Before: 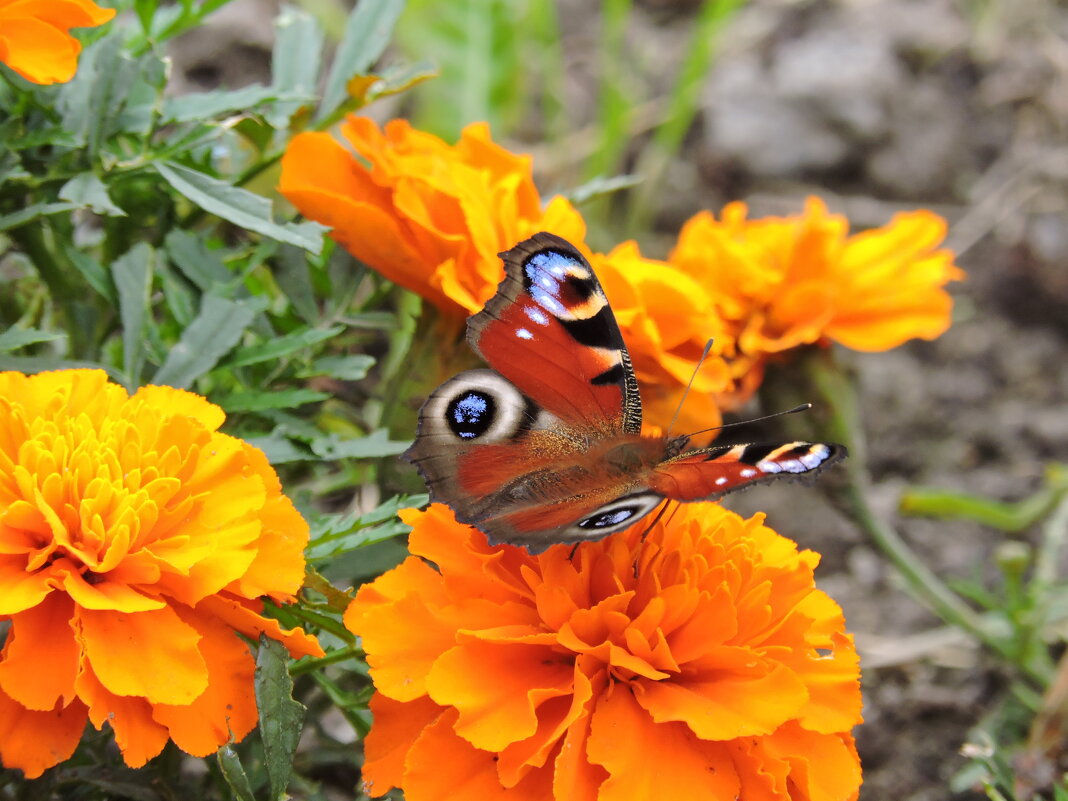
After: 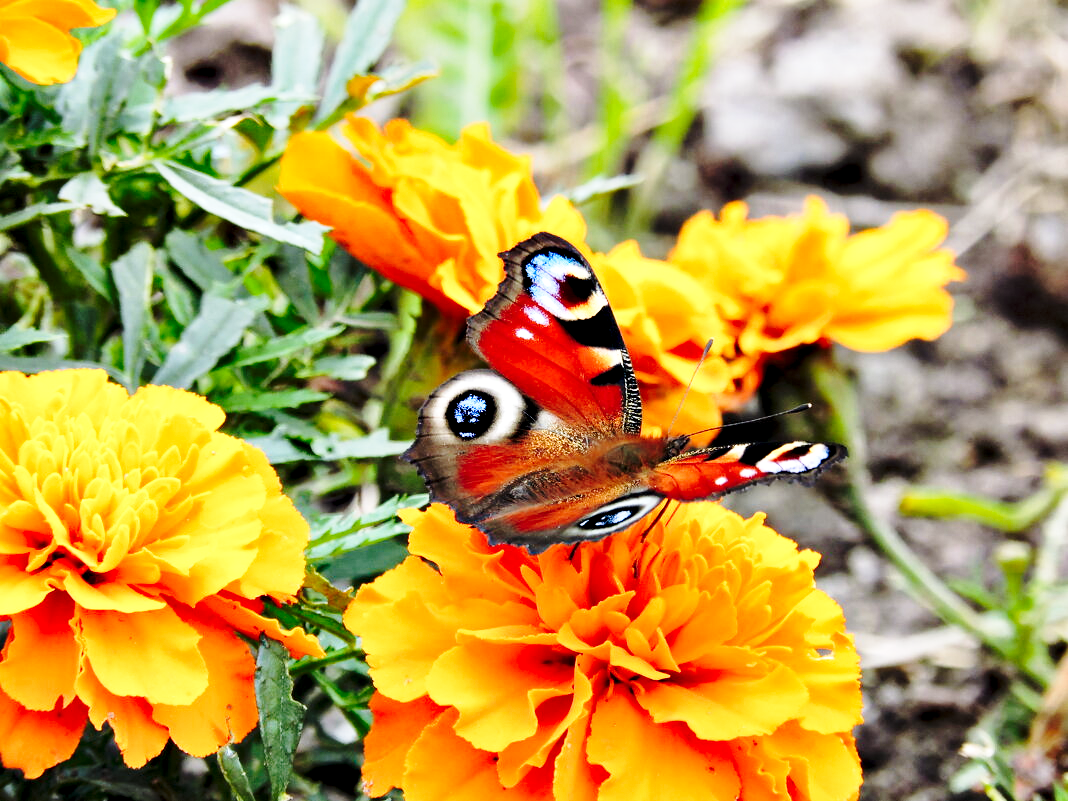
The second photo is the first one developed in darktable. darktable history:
contrast equalizer: y [[0.6 ×6], [0.55 ×6], [0 ×6], [0 ×6], [0 ×6]]
base curve: curves: ch0 [(0, 0) (0.028, 0.03) (0.121, 0.232) (0.46, 0.748) (0.859, 0.968) (1, 1)], preserve colors none
